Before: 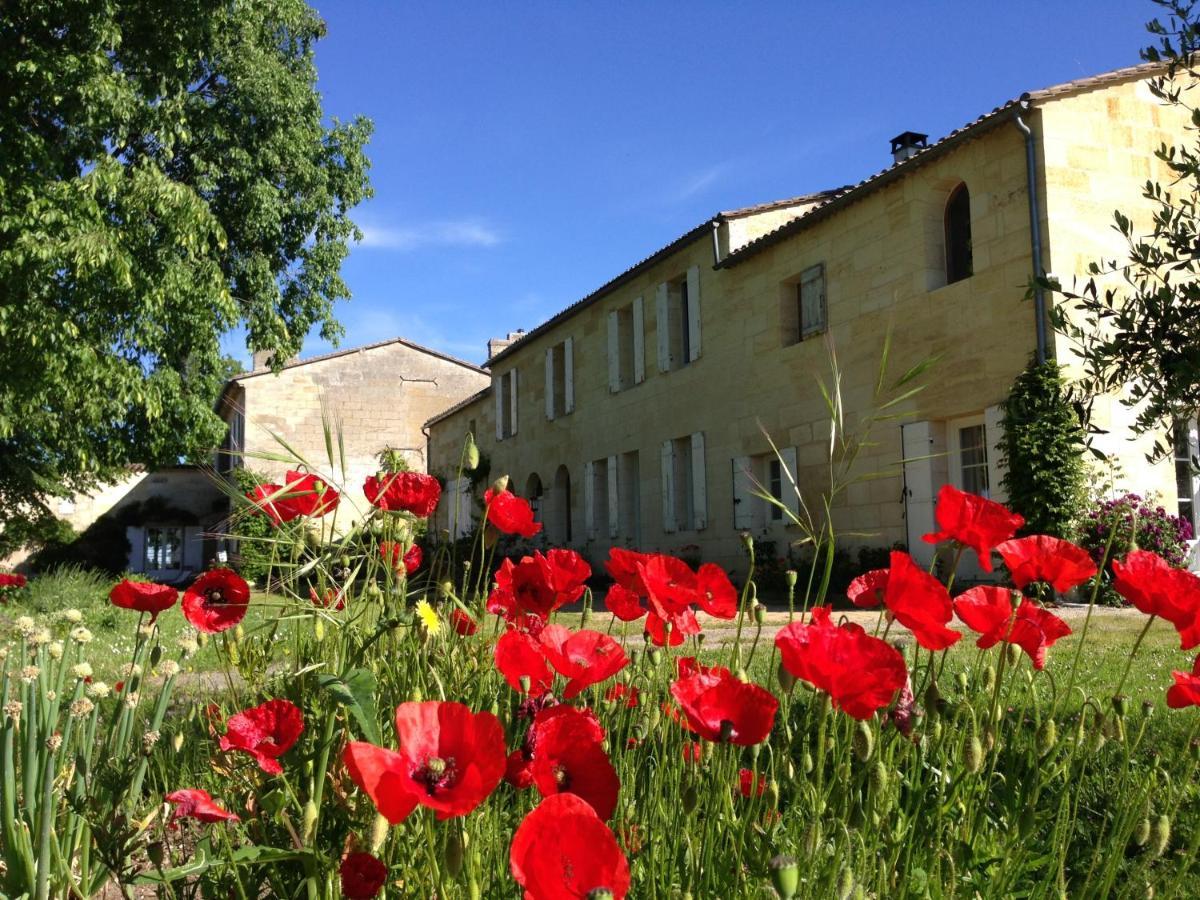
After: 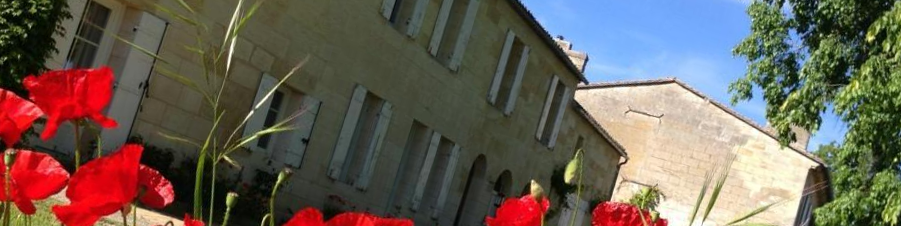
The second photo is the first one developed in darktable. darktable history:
crop and rotate: angle 16.12°, top 30.835%, bottom 35.653%
